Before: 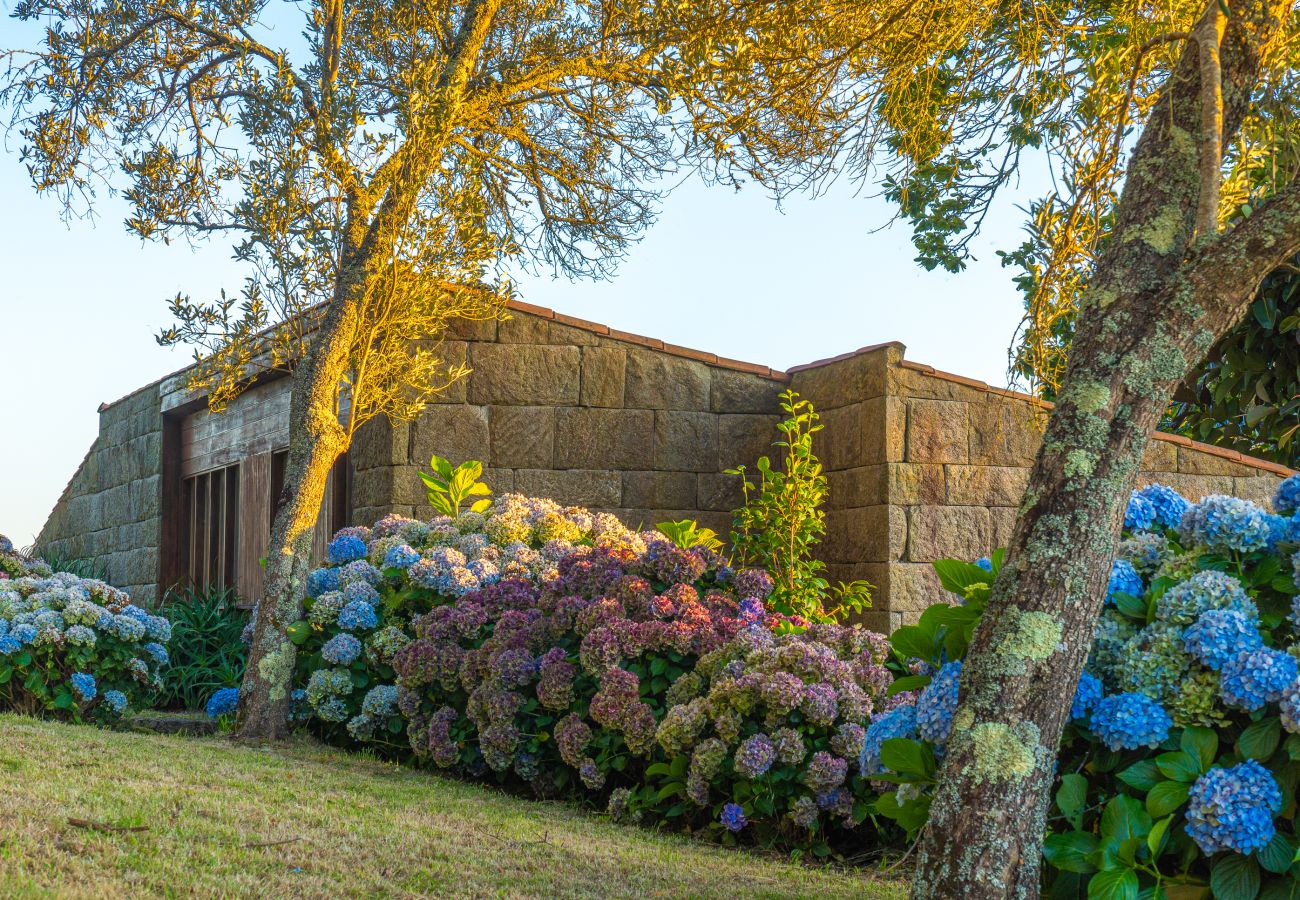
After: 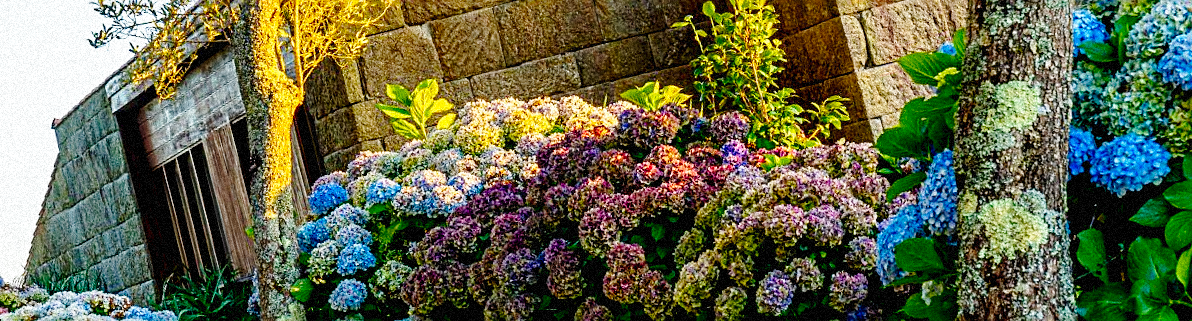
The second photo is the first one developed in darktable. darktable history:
sharpen: on, module defaults
base curve: curves: ch0 [(0, 0) (0.028, 0.03) (0.121, 0.232) (0.46, 0.748) (0.859, 0.968) (1, 1)], preserve colors none
crop and rotate: top 46.237%
exposure: black level correction 0.029, exposure -0.073 EV, compensate highlight preservation false
grain: strength 35%, mid-tones bias 0%
rotate and perspective: rotation -14.8°, crop left 0.1, crop right 0.903, crop top 0.25, crop bottom 0.748
